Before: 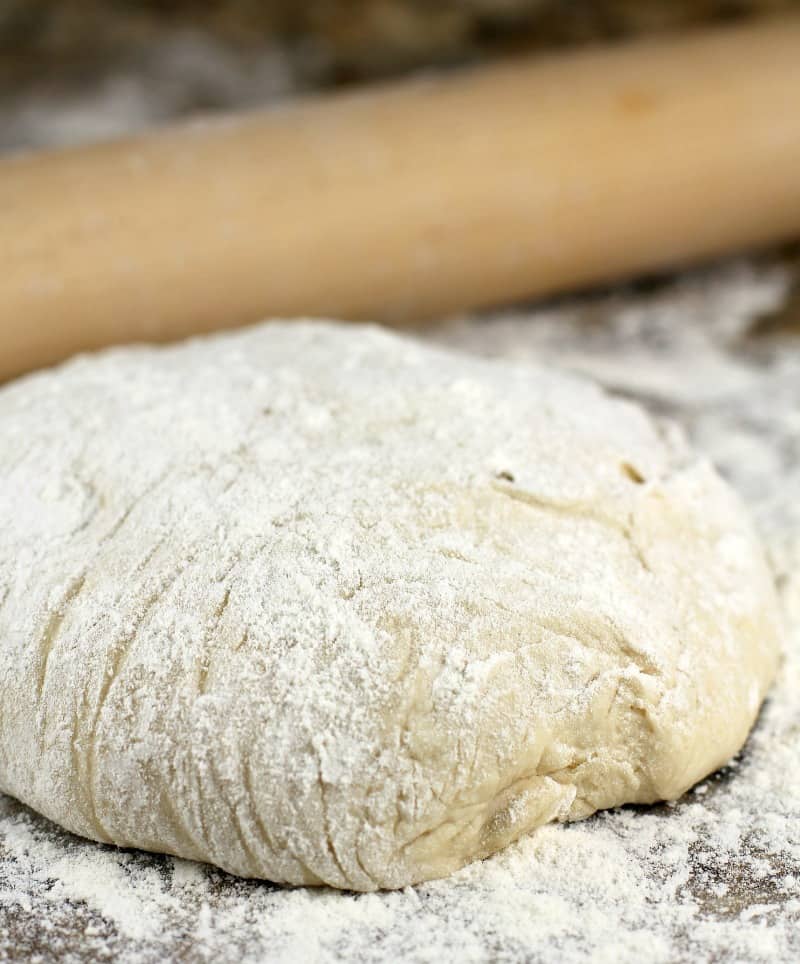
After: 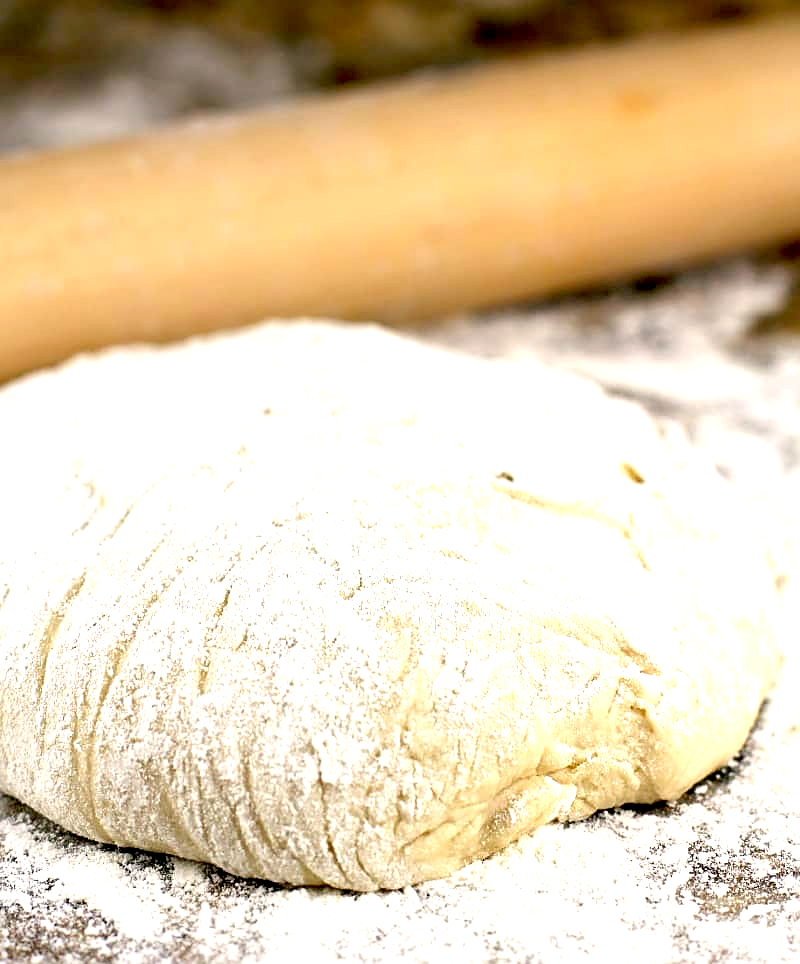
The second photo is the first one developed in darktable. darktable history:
exposure: black level correction 0.012, exposure 0.7 EV, compensate exposure bias true, compensate highlight preservation false
sharpen: on, module defaults
color correction: highlights a* 3.22, highlights b* 1.93, saturation 1.19
